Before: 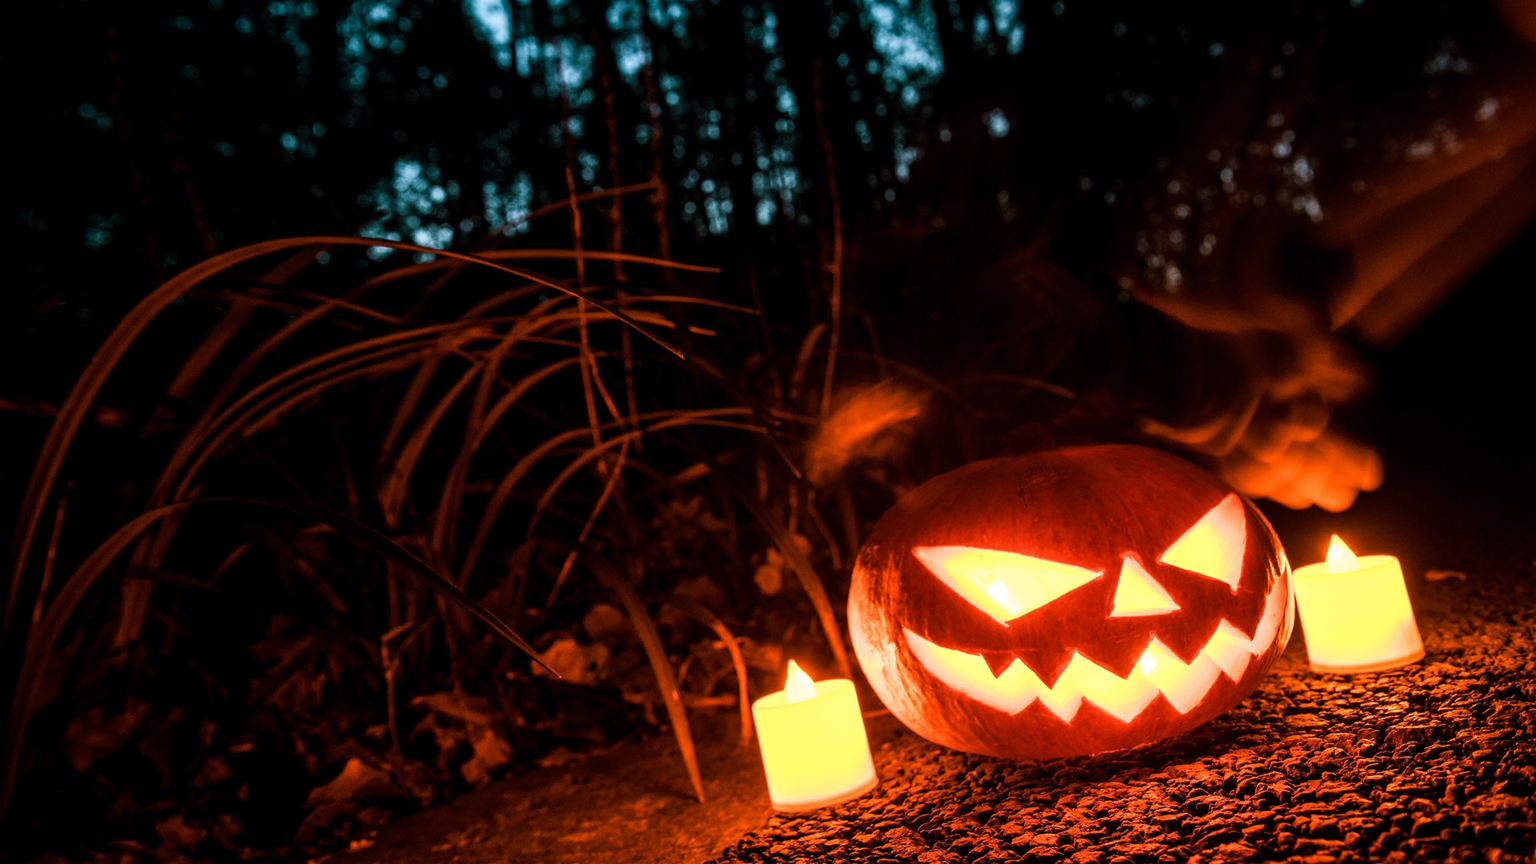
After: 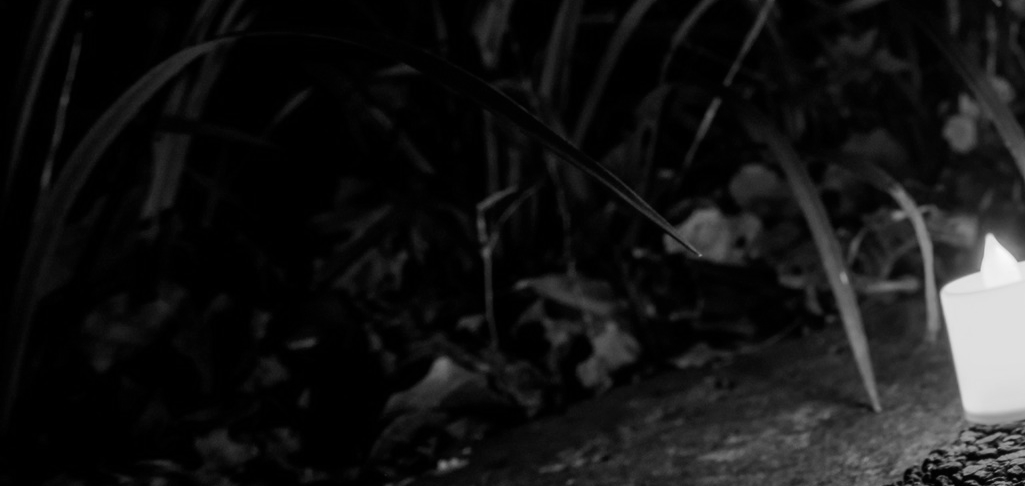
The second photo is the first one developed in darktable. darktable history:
crop and rotate: top 54.778%, right 46.61%, bottom 0.159%
color calibration: output gray [0.267, 0.423, 0.267, 0], illuminant same as pipeline (D50), adaptation none (bypass)
